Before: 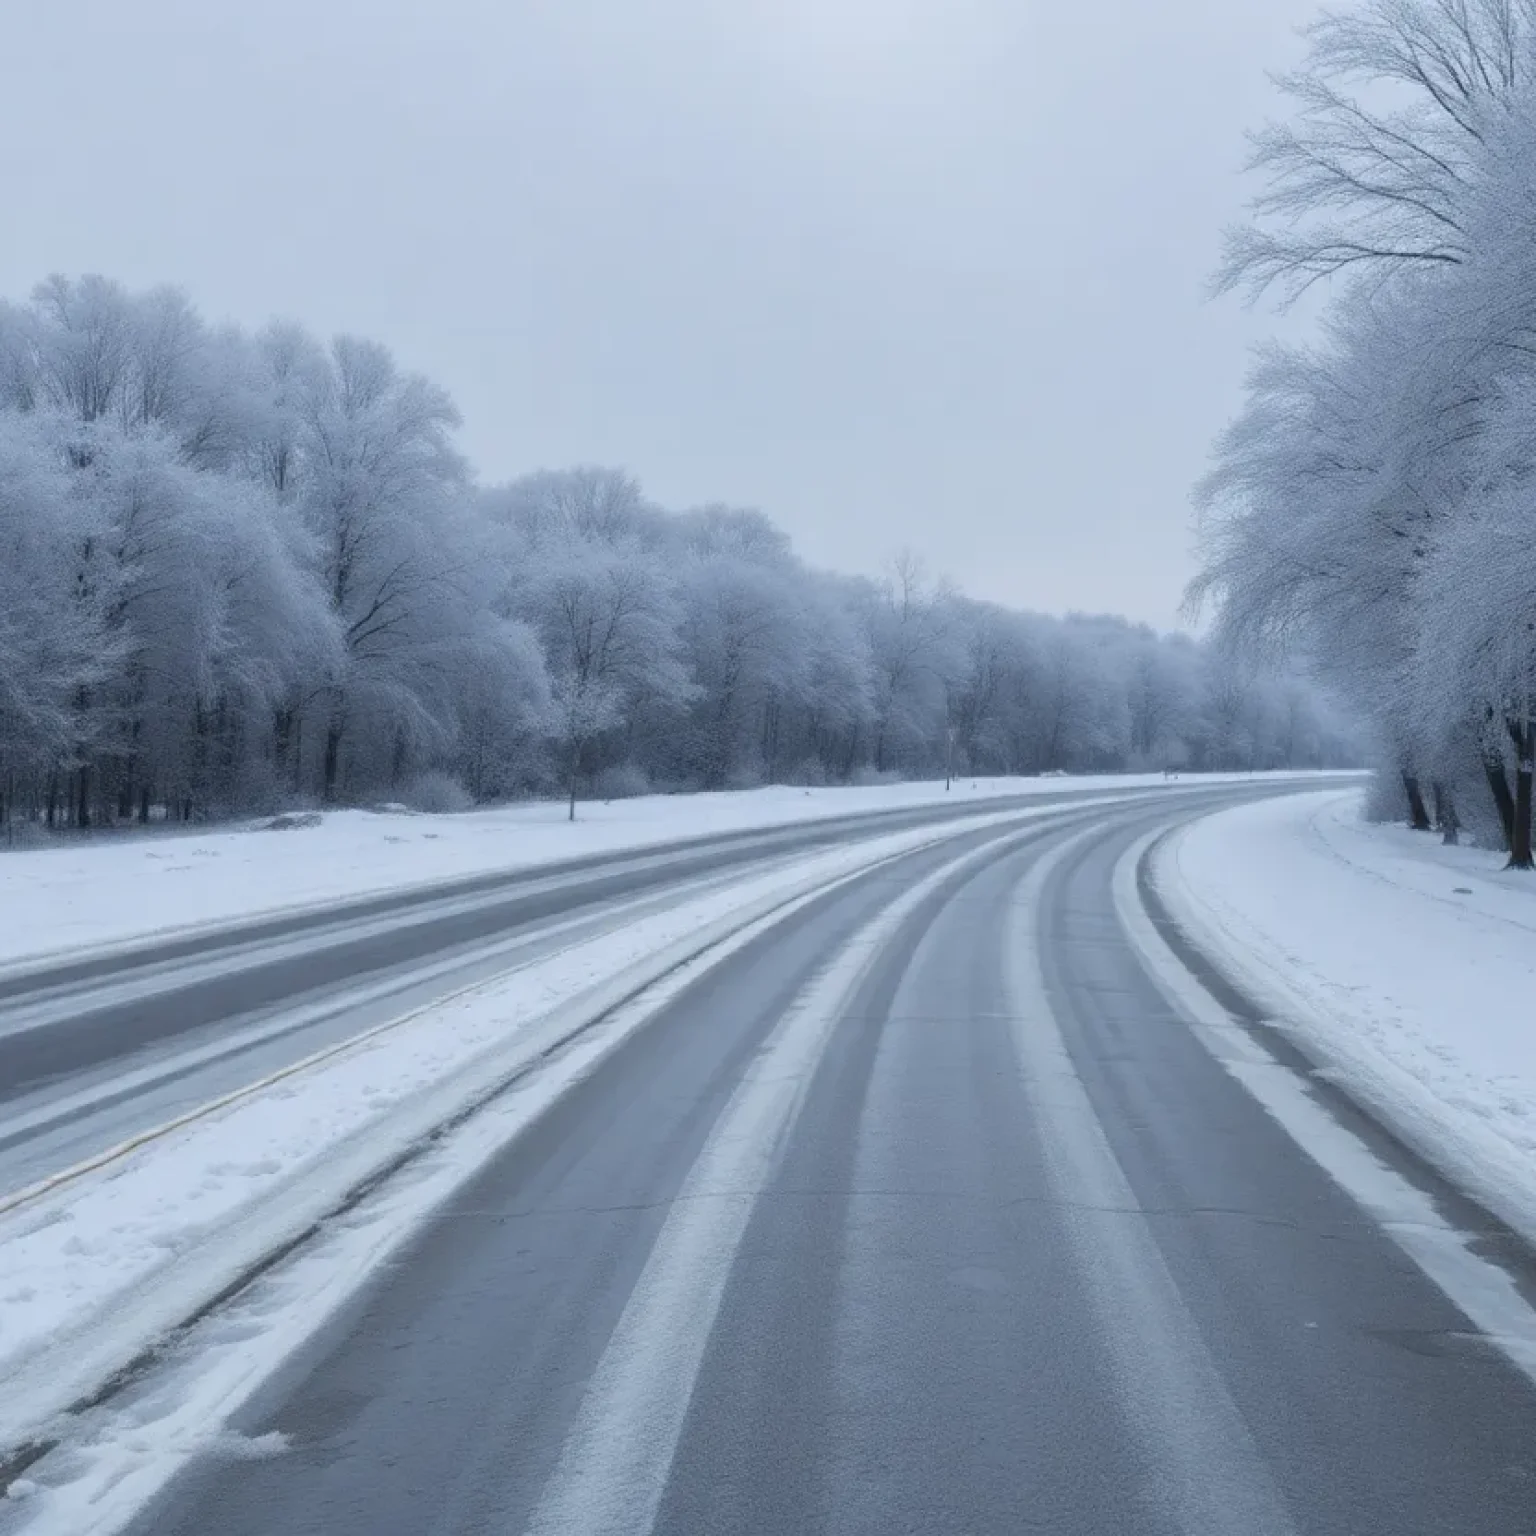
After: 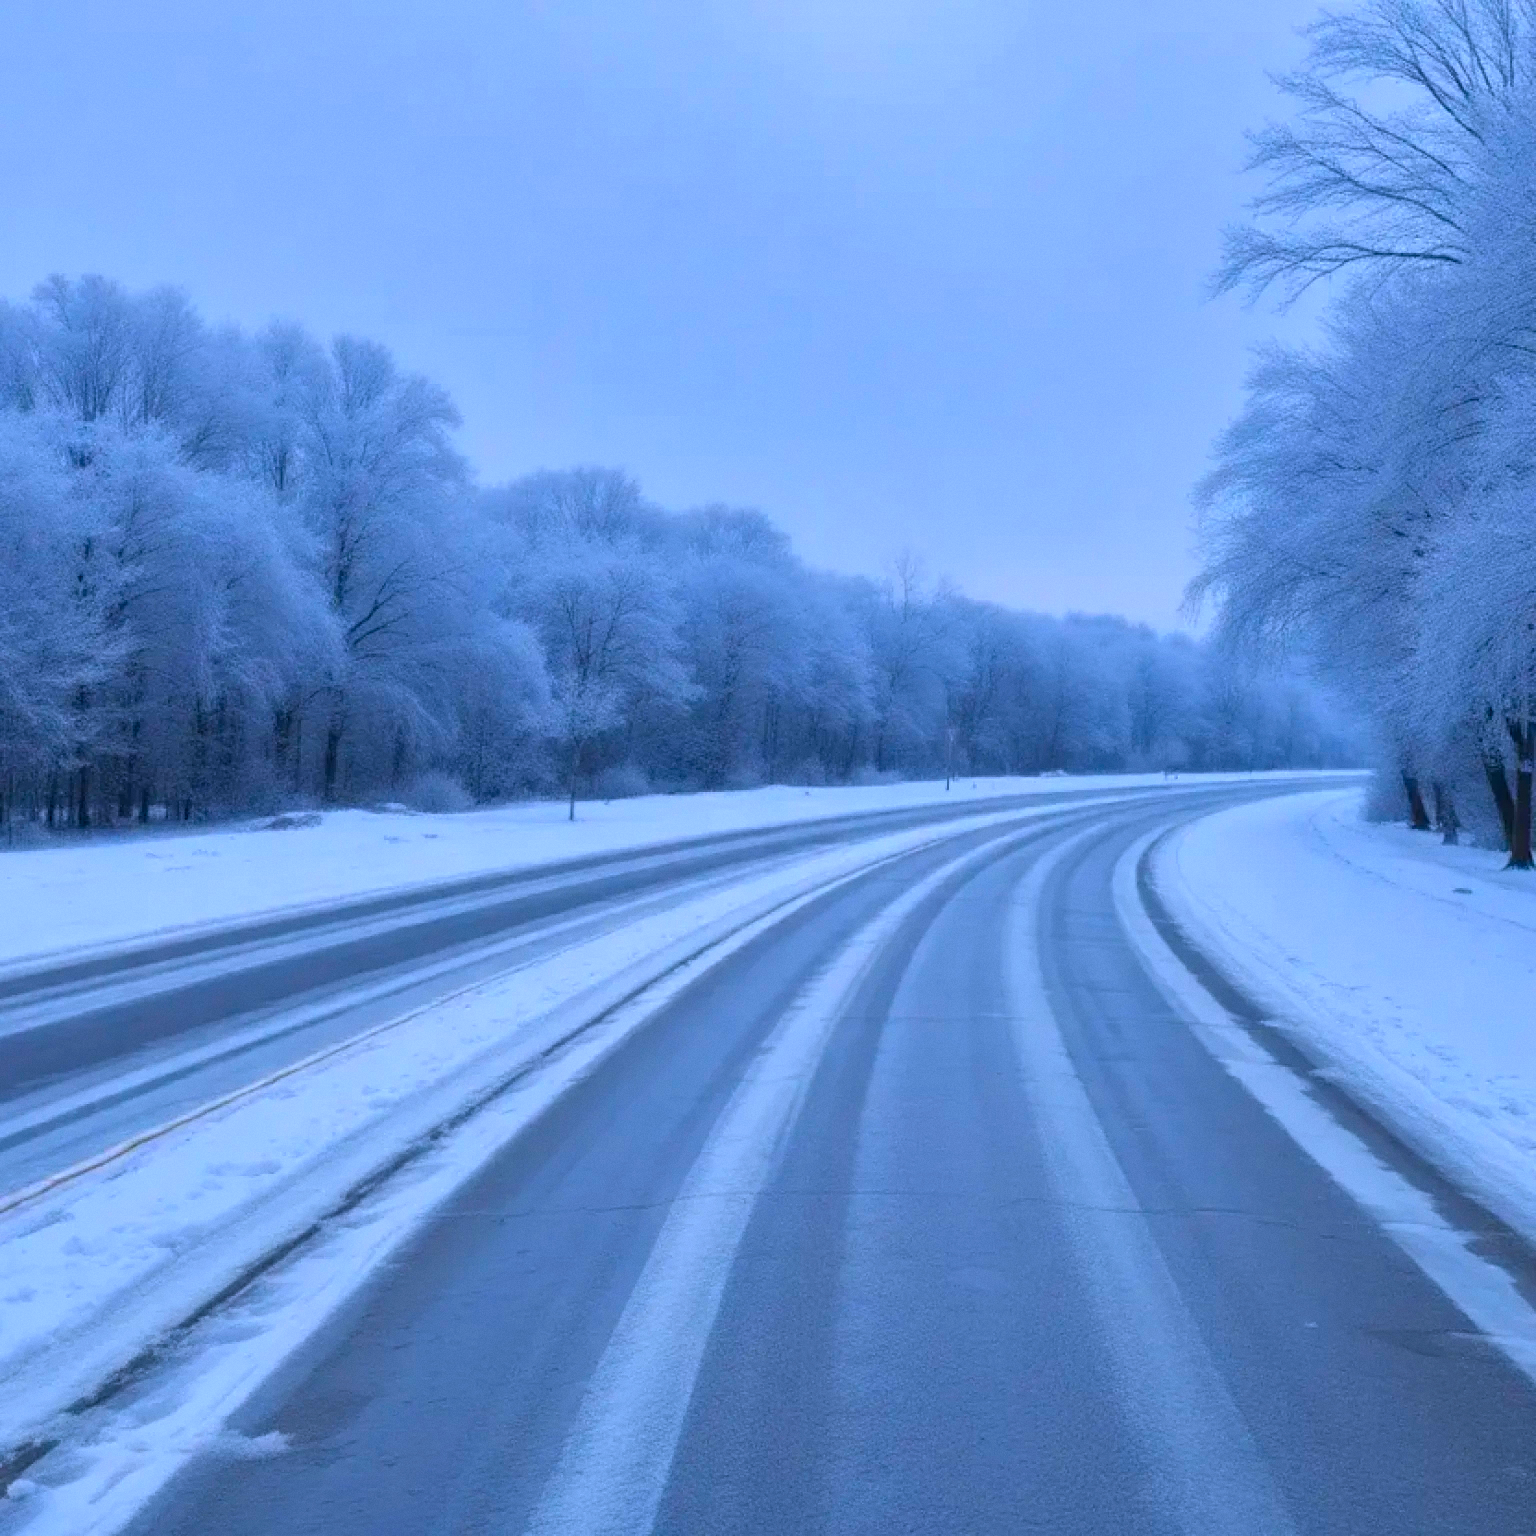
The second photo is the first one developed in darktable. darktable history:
color balance rgb: perceptual saturation grading › global saturation 100%
white balance: red 0.967, blue 1.119, emerald 0.756
shadows and highlights: soften with gaussian
grain: coarseness 0.09 ISO, strength 10%
